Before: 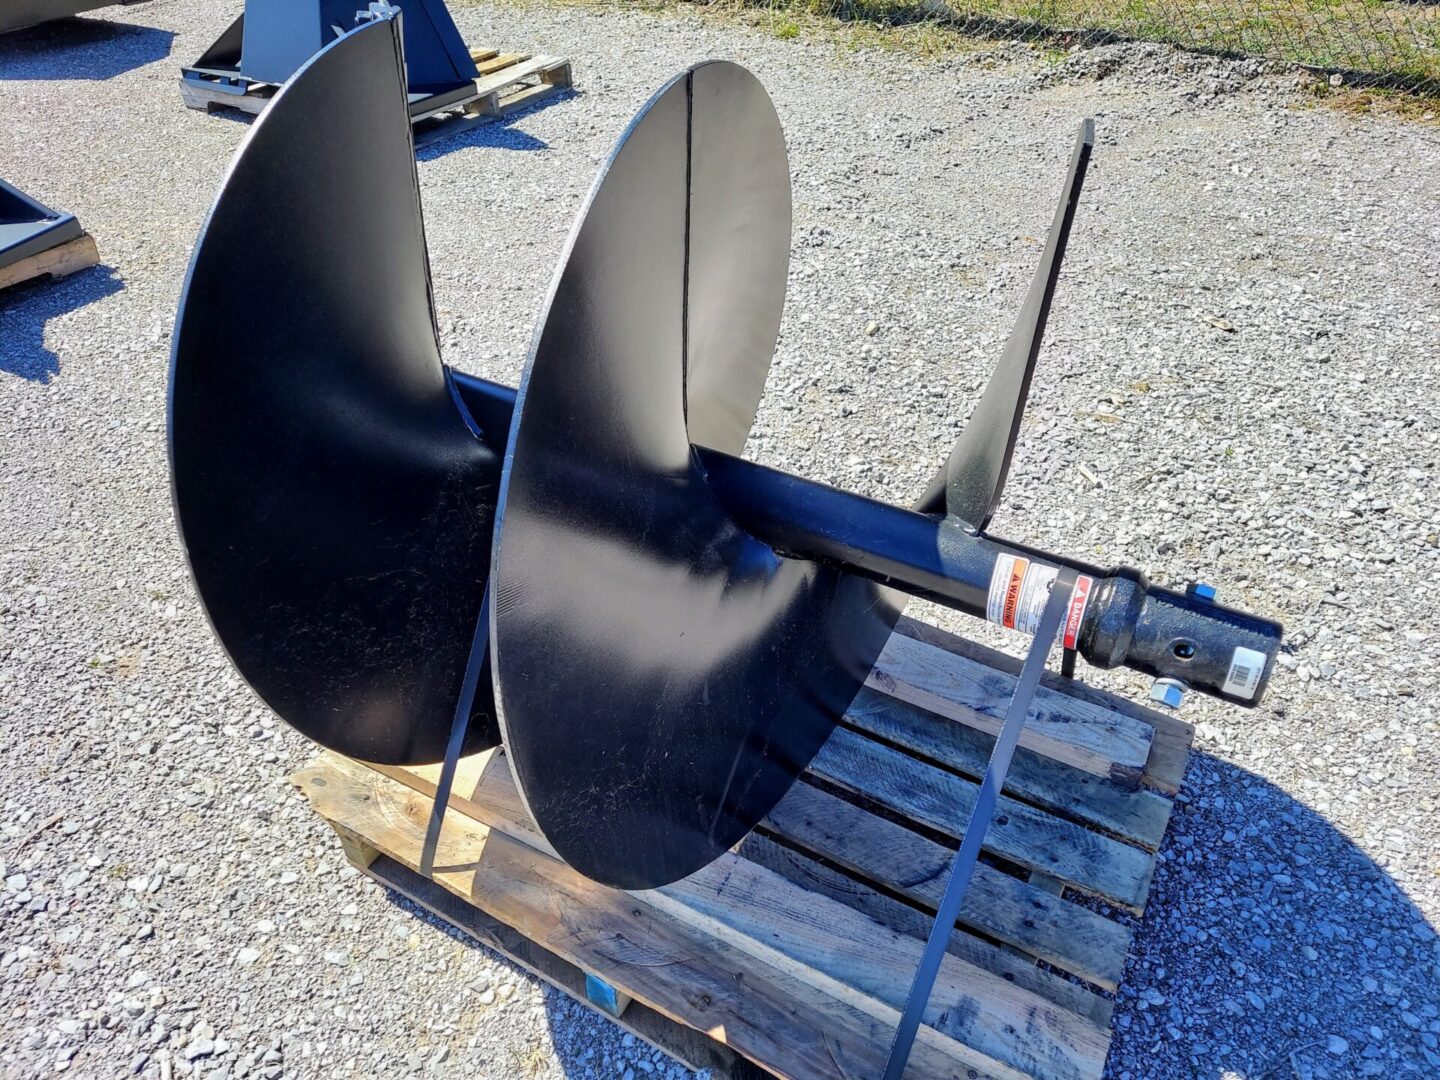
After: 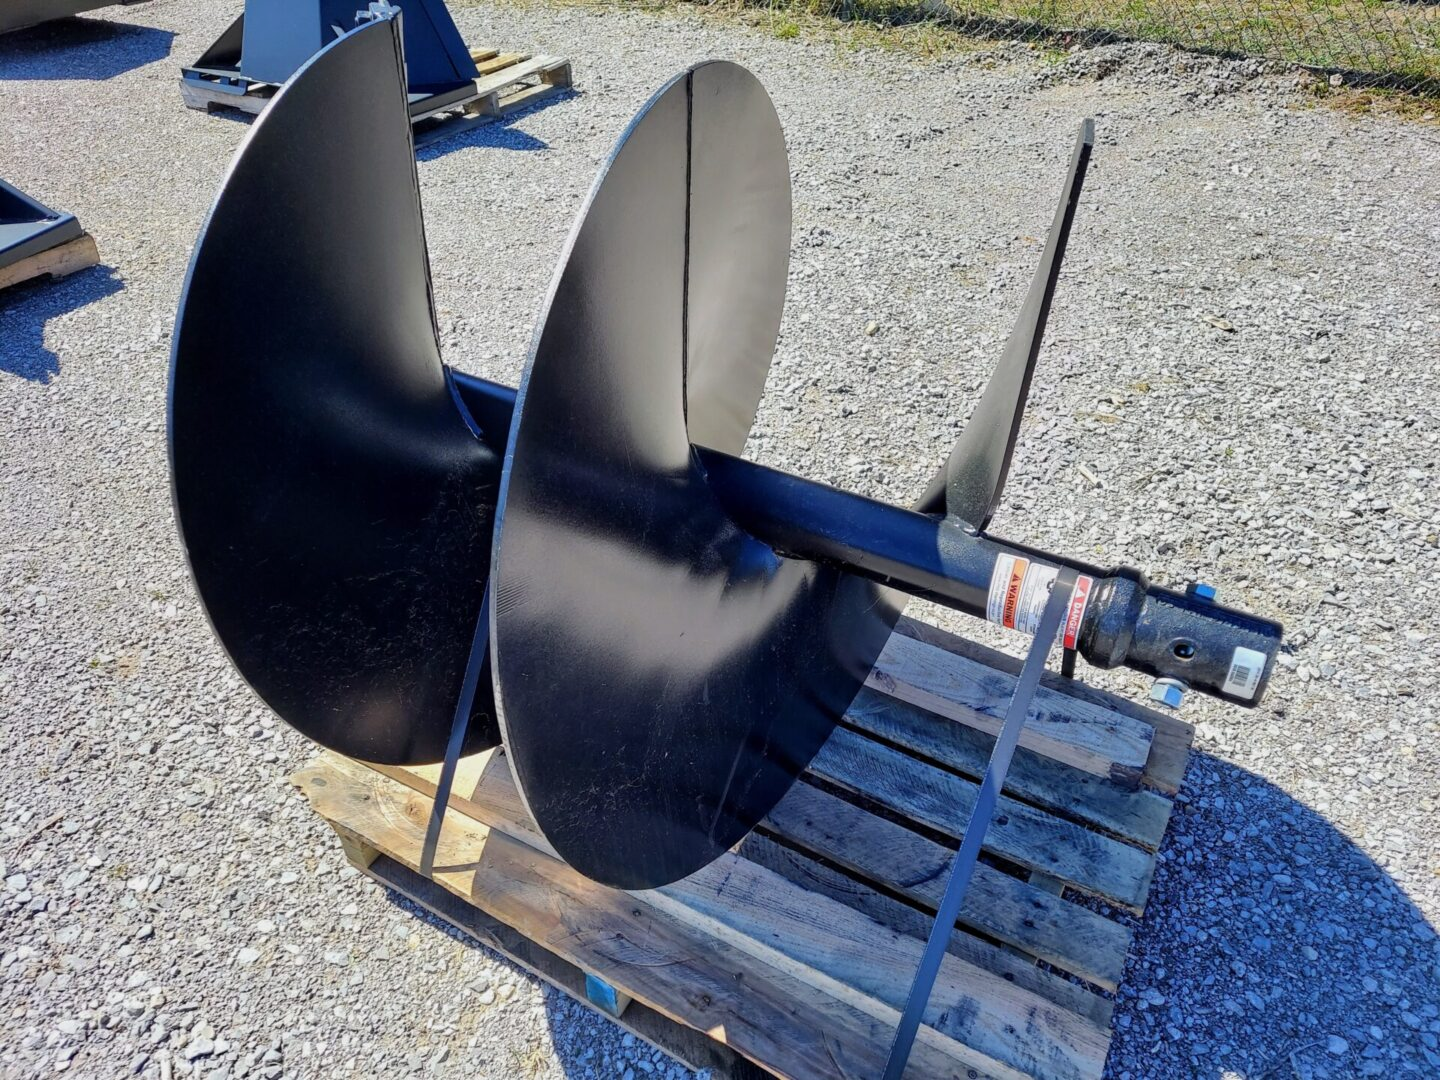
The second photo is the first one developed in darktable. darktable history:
exposure: exposure -0.171 EV, compensate highlight preservation false
